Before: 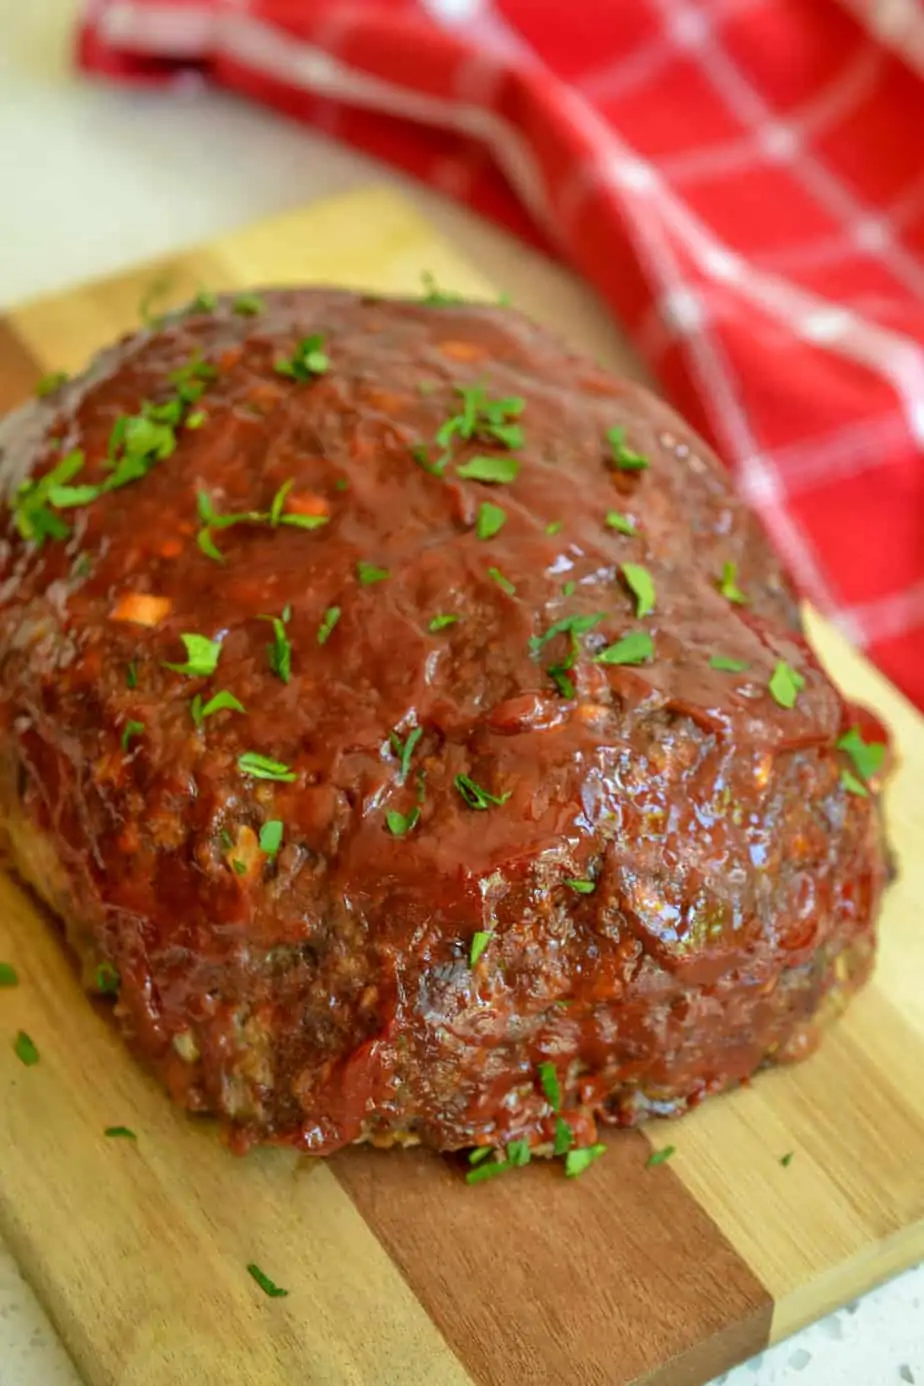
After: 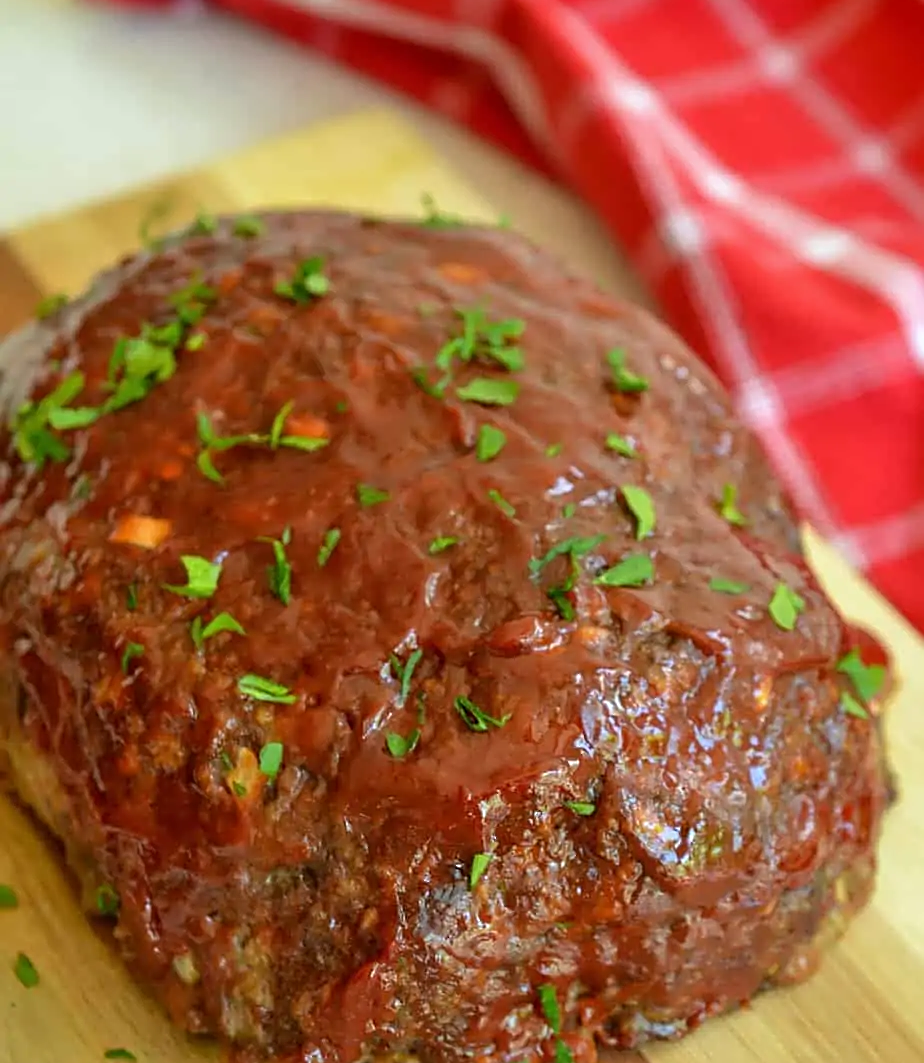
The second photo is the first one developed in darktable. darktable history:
white balance: red 0.988, blue 1.017
rgb levels: preserve colors max RGB
sharpen: on, module defaults
crop: top 5.667%, bottom 17.637%
